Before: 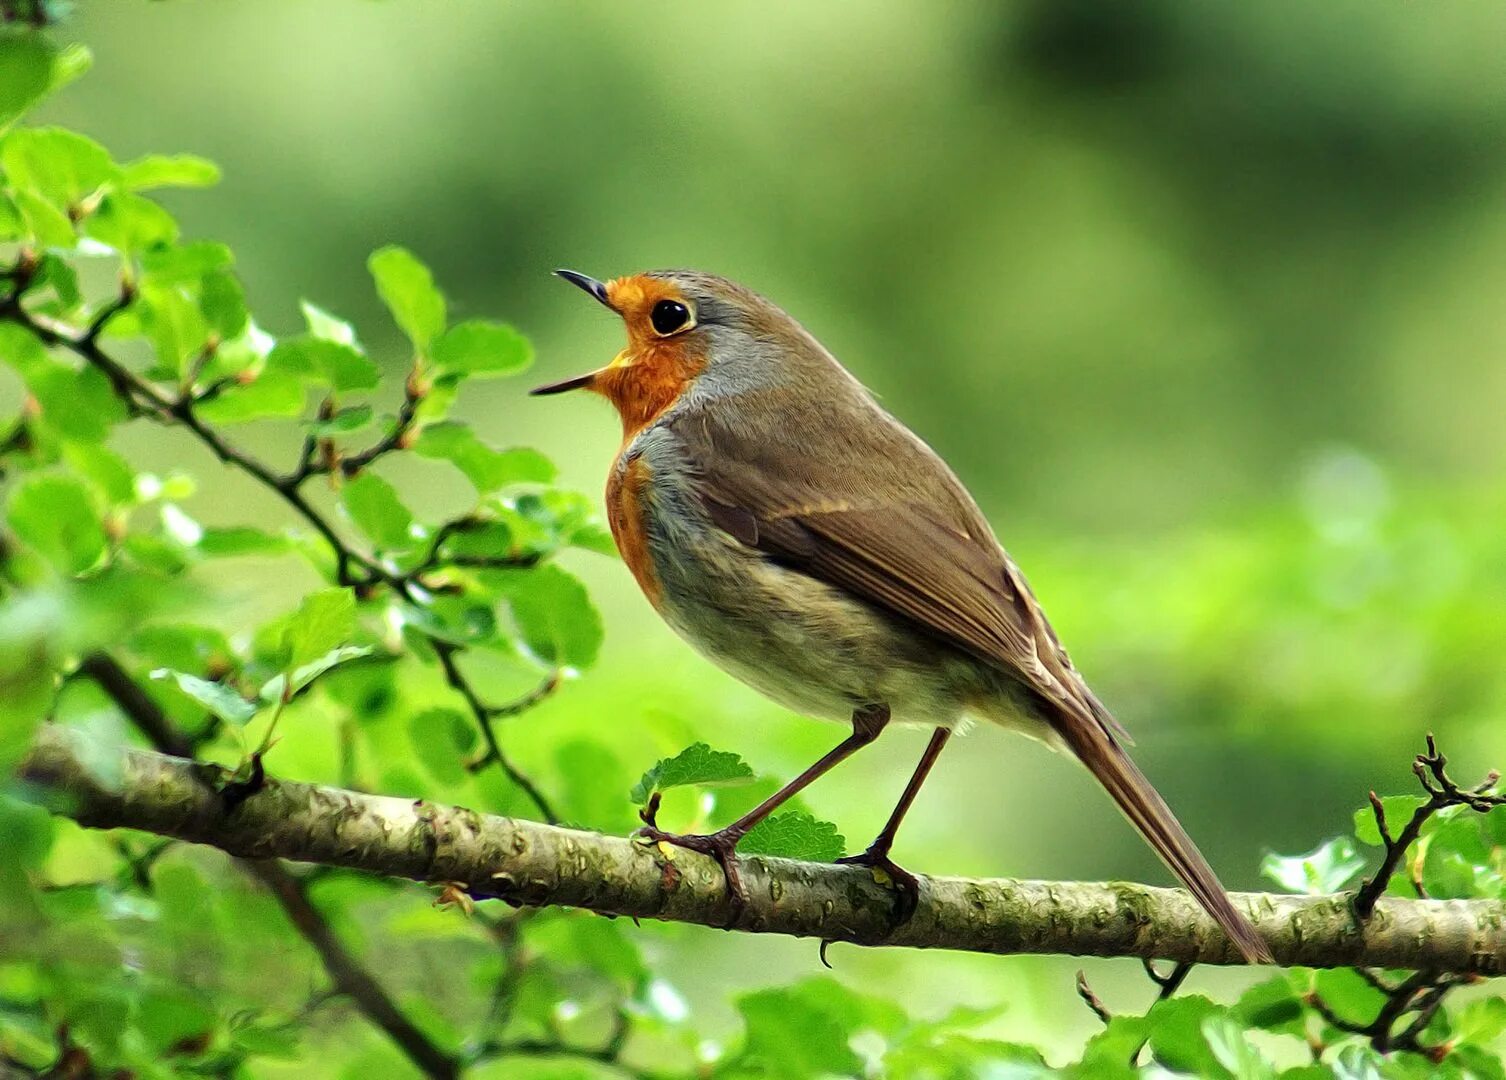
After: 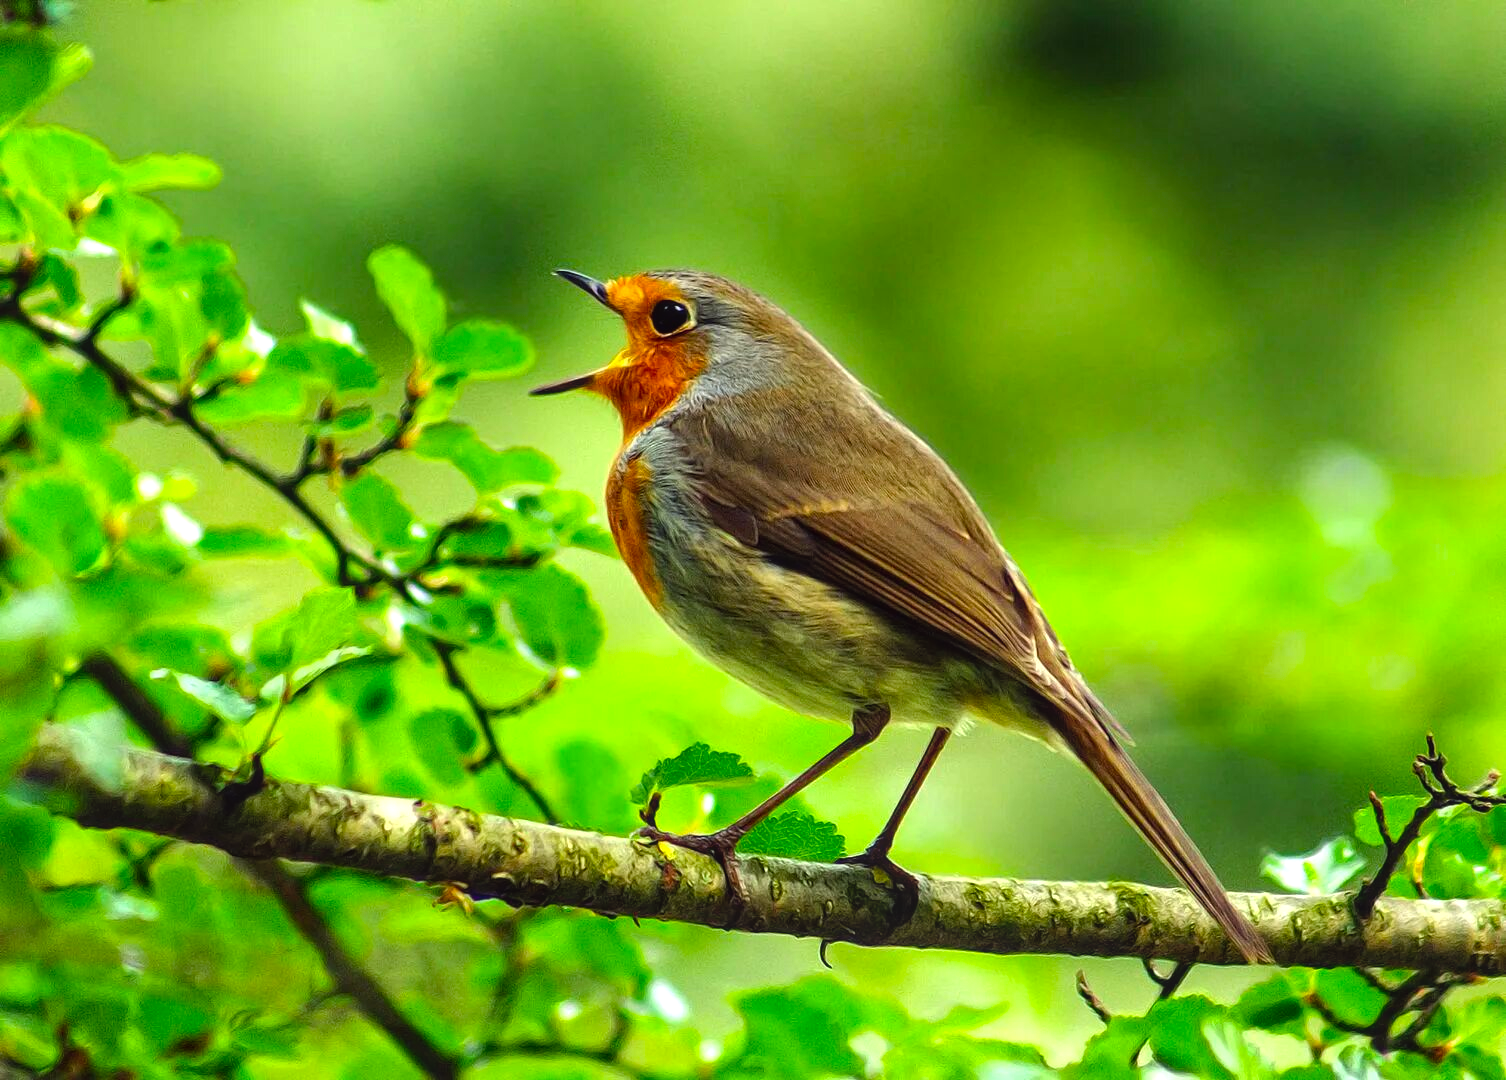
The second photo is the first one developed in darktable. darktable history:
local contrast: detail 110%
color balance: lift [1, 1.001, 0.999, 1.001], gamma [1, 1.004, 1.007, 0.993], gain [1, 0.991, 0.987, 1.013], contrast 10%, output saturation 120%
